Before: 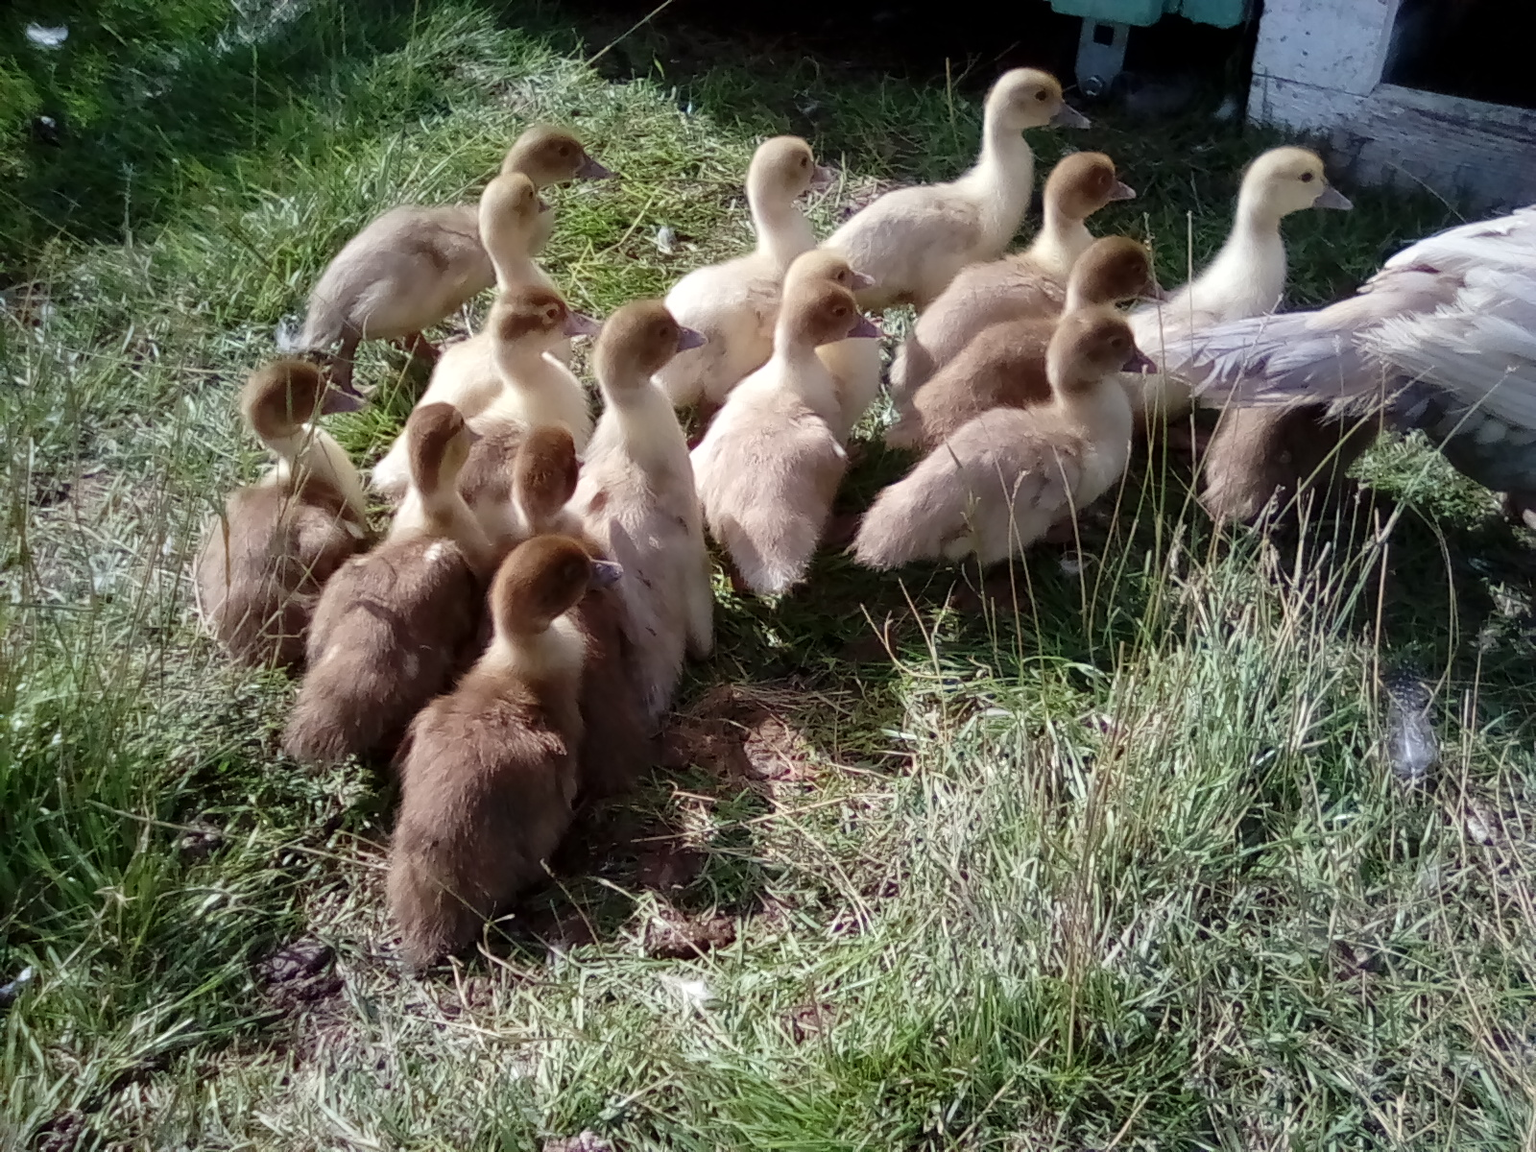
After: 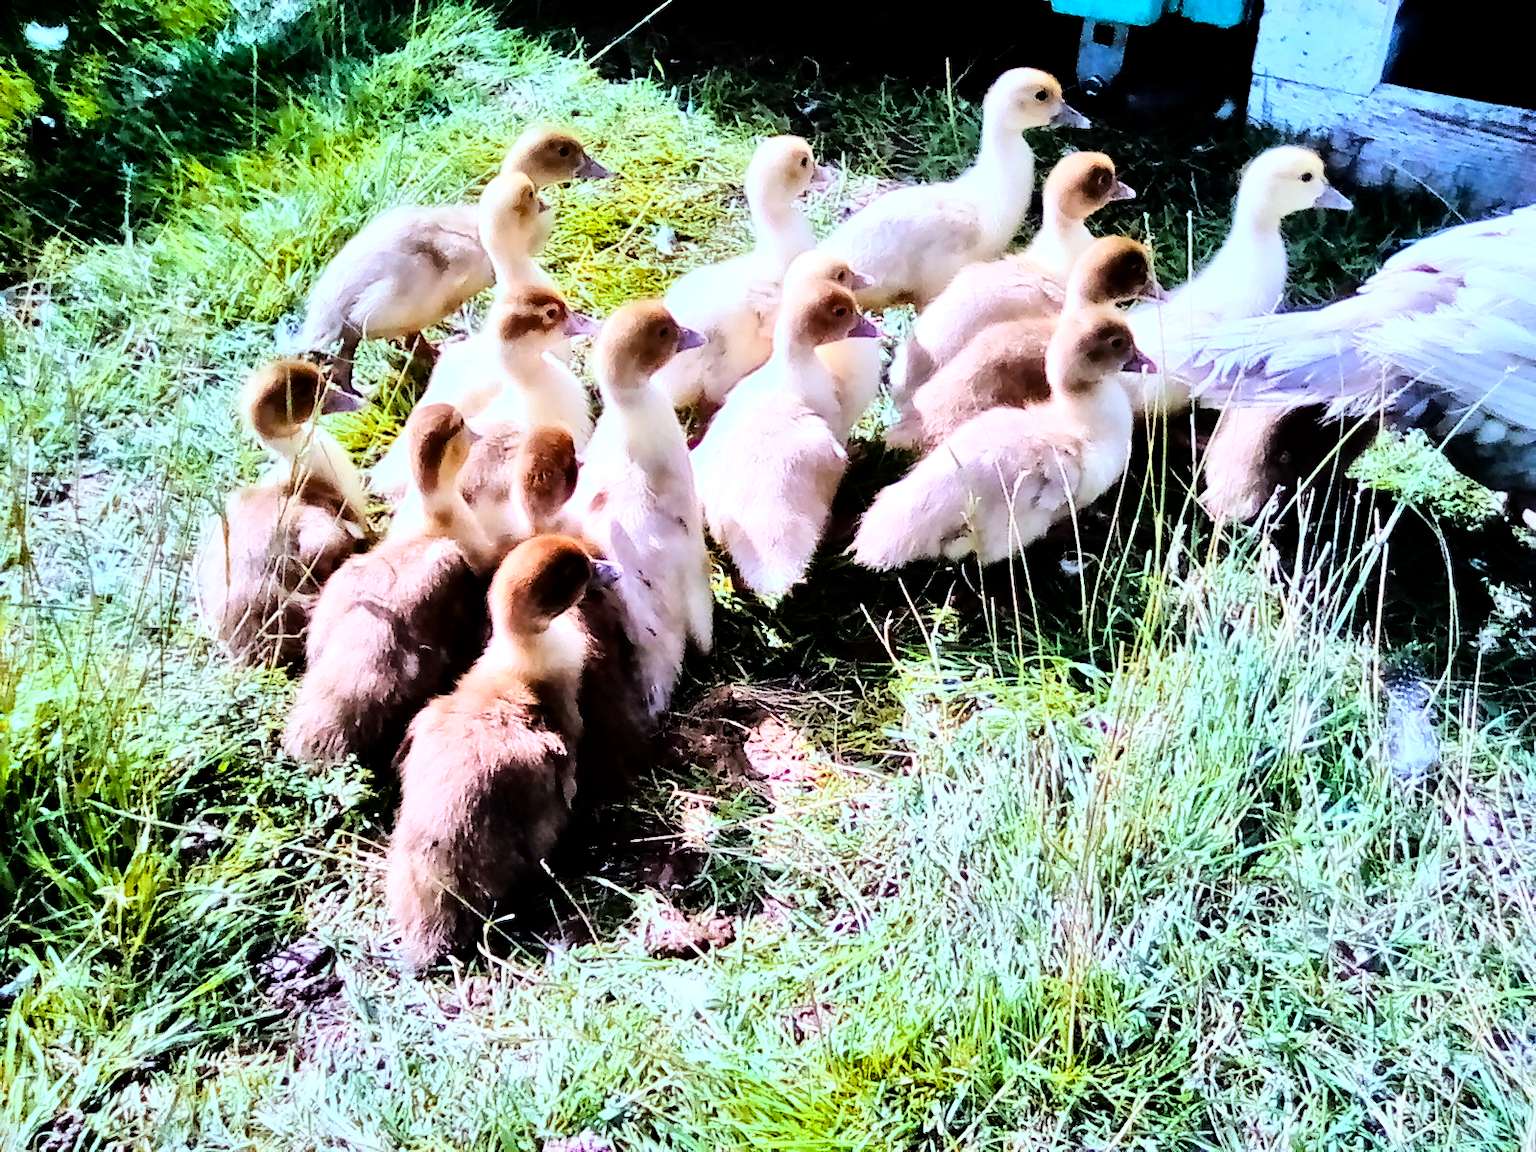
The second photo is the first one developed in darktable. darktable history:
color zones: curves: ch1 [(0, 0.469) (0.072, 0.457) (0.243, 0.494) (0.429, 0.5) (0.571, 0.5) (0.714, 0.5) (0.857, 0.5) (1, 0.469)]; ch2 [(0, 0.499) (0.143, 0.467) (0.242, 0.436) (0.429, 0.493) (0.571, 0.5) (0.714, 0.5) (0.857, 0.5) (1, 0.499)]
white balance: red 0.926, green 1.003, blue 1.133
tone equalizer: -7 EV 0.15 EV, -6 EV 0.6 EV, -5 EV 1.15 EV, -4 EV 1.33 EV, -3 EV 1.15 EV, -2 EV 0.6 EV, -1 EV 0.15 EV, mask exposure compensation -0.5 EV
local contrast: mode bilateral grid, contrast 25, coarseness 50, detail 123%, midtone range 0.2
exposure: black level correction 0.002, exposure -0.1 EV, compensate highlight preservation false
shadows and highlights: soften with gaussian
color balance rgb: linear chroma grading › global chroma 15%, perceptual saturation grading › global saturation 30%
rgb curve: curves: ch0 [(0, 0) (0.21, 0.15) (0.24, 0.21) (0.5, 0.75) (0.75, 0.96) (0.89, 0.99) (1, 1)]; ch1 [(0, 0.02) (0.21, 0.13) (0.25, 0.2) (0.5, 0.67) (0.75, 0.9) (0.89, 0.97) (1, 1)]; ch2 [(0, 0.02) (0.21, 0.13) (0.25, 0.2) (0.5, 0.67) (0.75, 0.9) (0.89, 0.97) (1, 1)], compensate middle gray true
